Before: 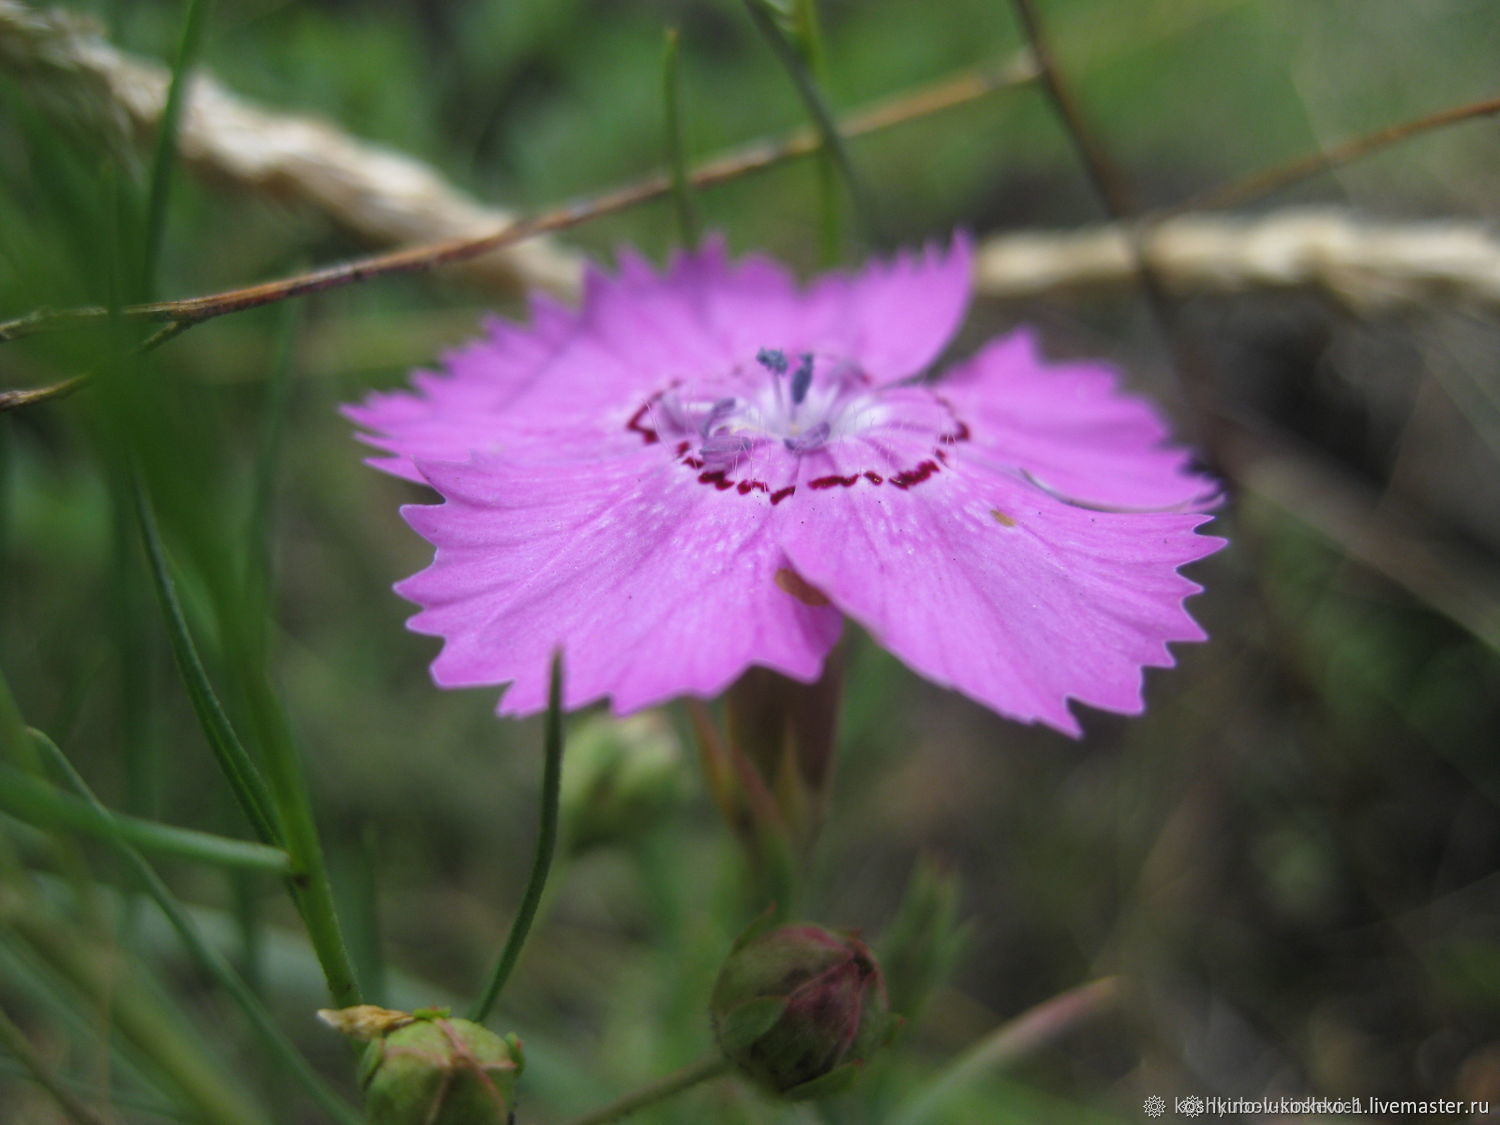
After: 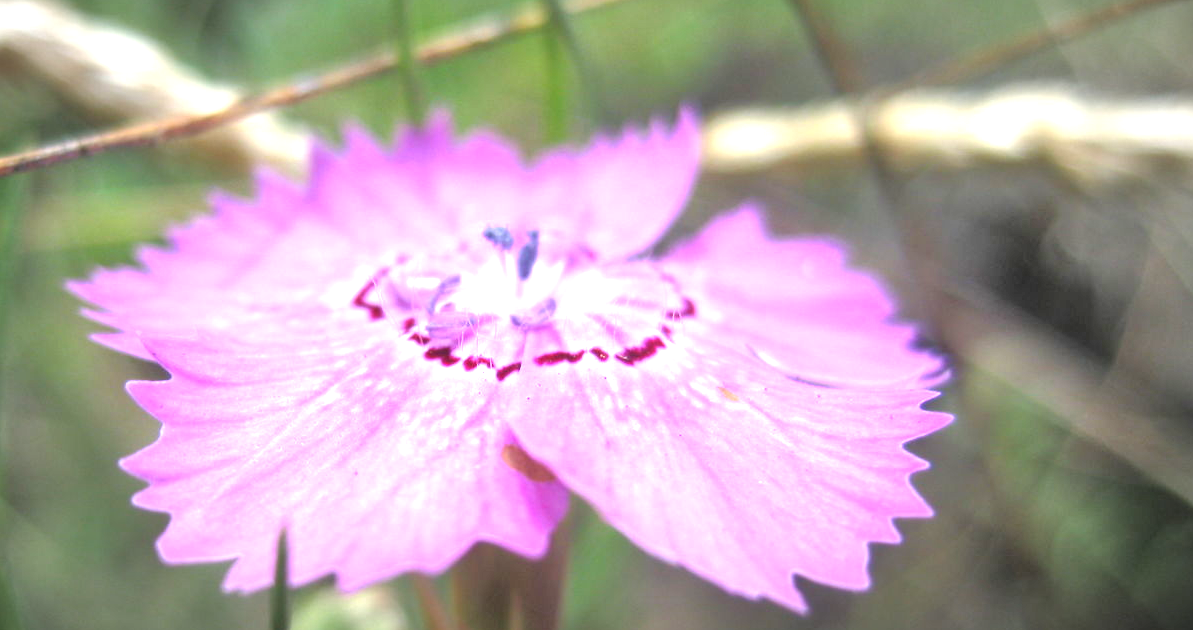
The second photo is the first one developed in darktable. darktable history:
exposure: black level correction 0, exposure 1.501 EV, compensate highlight preservation false
crop: left 18.271%, top 11.108%, right 2.187%, bottom 32.849%
vignetting: fall-off radius 68.85%, center (-0.031, -0.049), automatic ratio true
tone equalizer: -8 EV 0.028 EV, -7 EV -0.034 EV, -6 EV 0.024 EV, -5 EV 0.039 EV, -4 EV 0.251 EV, -3 EV 0.668 EV, -2 EV 0.566 EV, -1 EV 0.197 EV, +0 EV 0.053 EV
